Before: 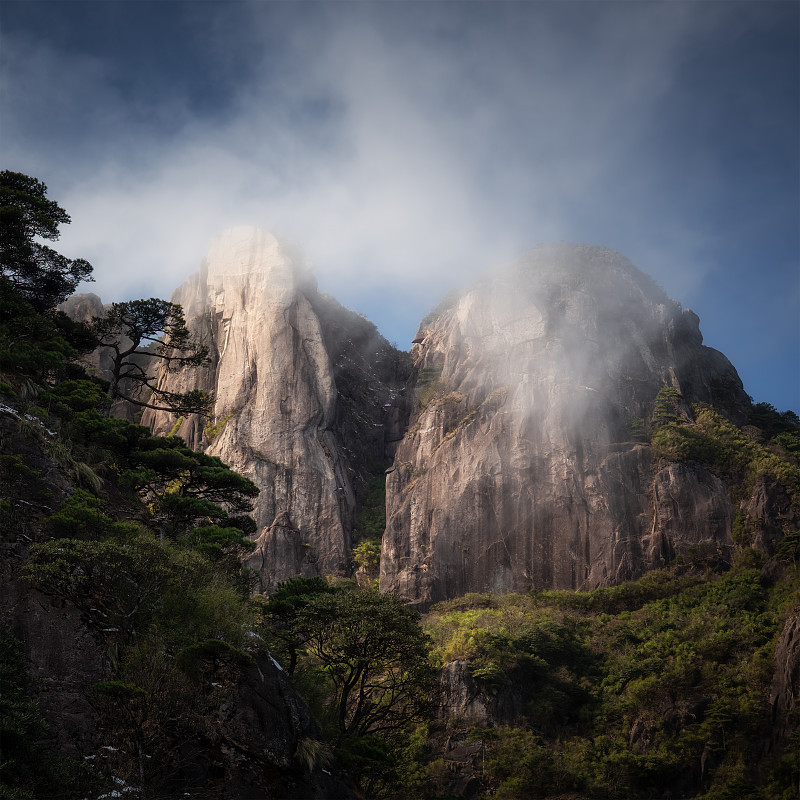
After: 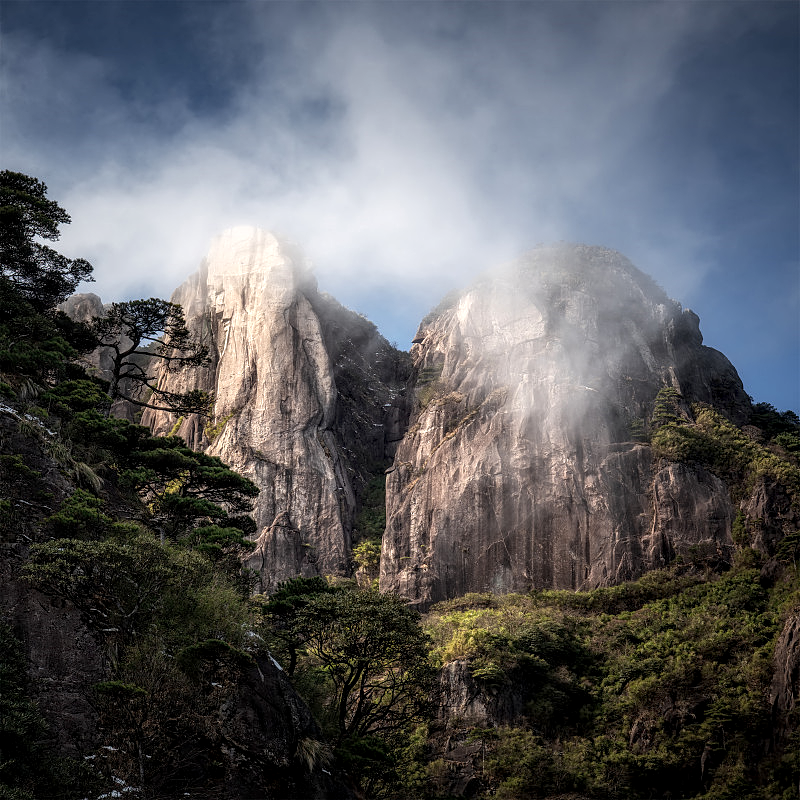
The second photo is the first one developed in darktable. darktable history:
exposure: exposure 0.2 EV, compensate exposure bias true, compensate highlight preservation false
local contrast: detail 142%
contrast equalizer: octaves 7, y [[0.502, 0.505, 0.512, 0.529, 0.564, 0.588], [0.5 ×6], [0.502, 0.505, 0.512, 0.529, 0.564, 0.588], [0, 0.001, 0.001, 0.004, 0.008, 0.011], [0, 0.001, 0.001, 0.004, 0.008, 0.011]]
